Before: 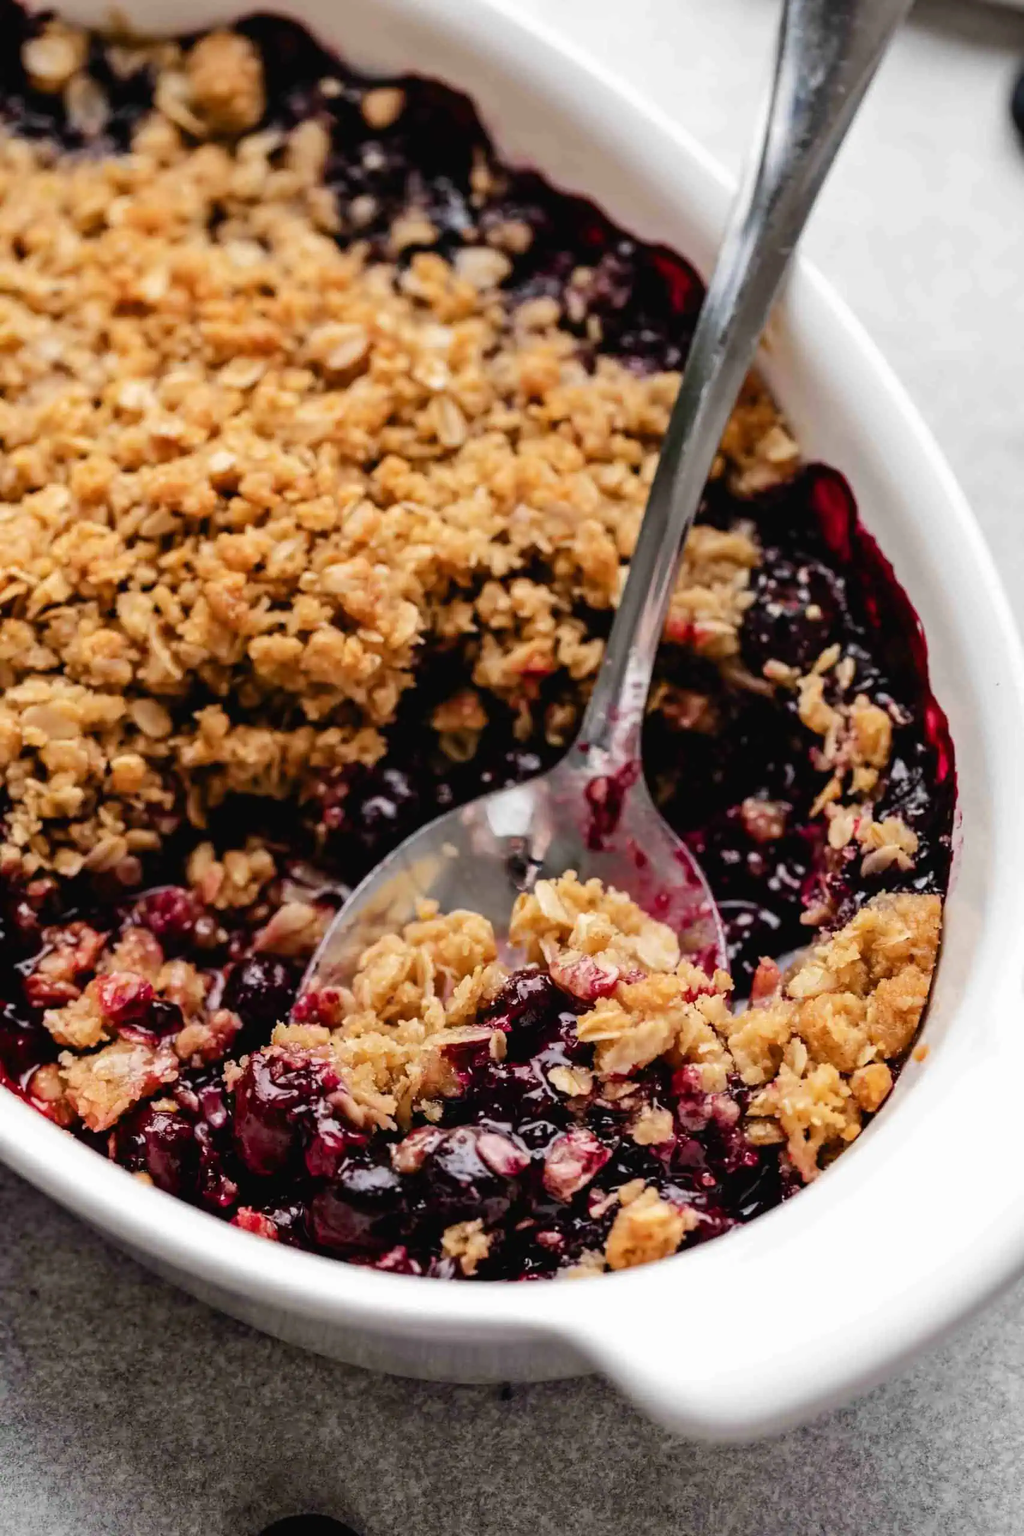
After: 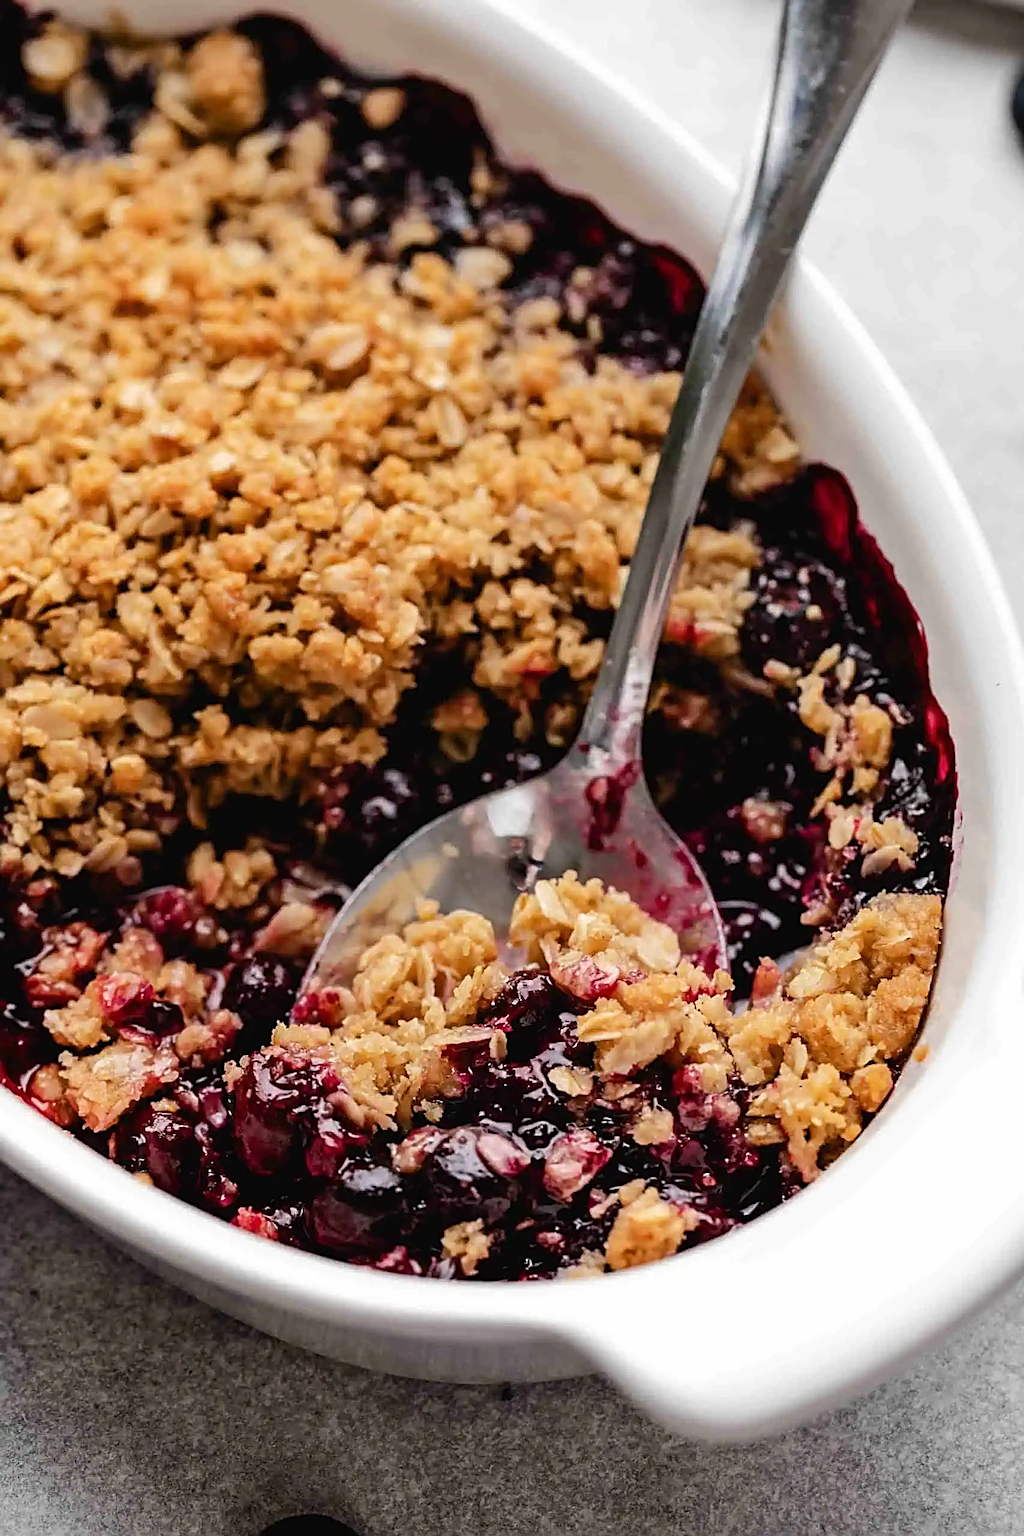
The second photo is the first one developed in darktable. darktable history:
sharpen: radius 2.651, amount 0.661
tone equalizer: -8 EV 0.039 EV, edges refinement/feathering 500, mask exposure compensation -1.57 EV, preserve details no
